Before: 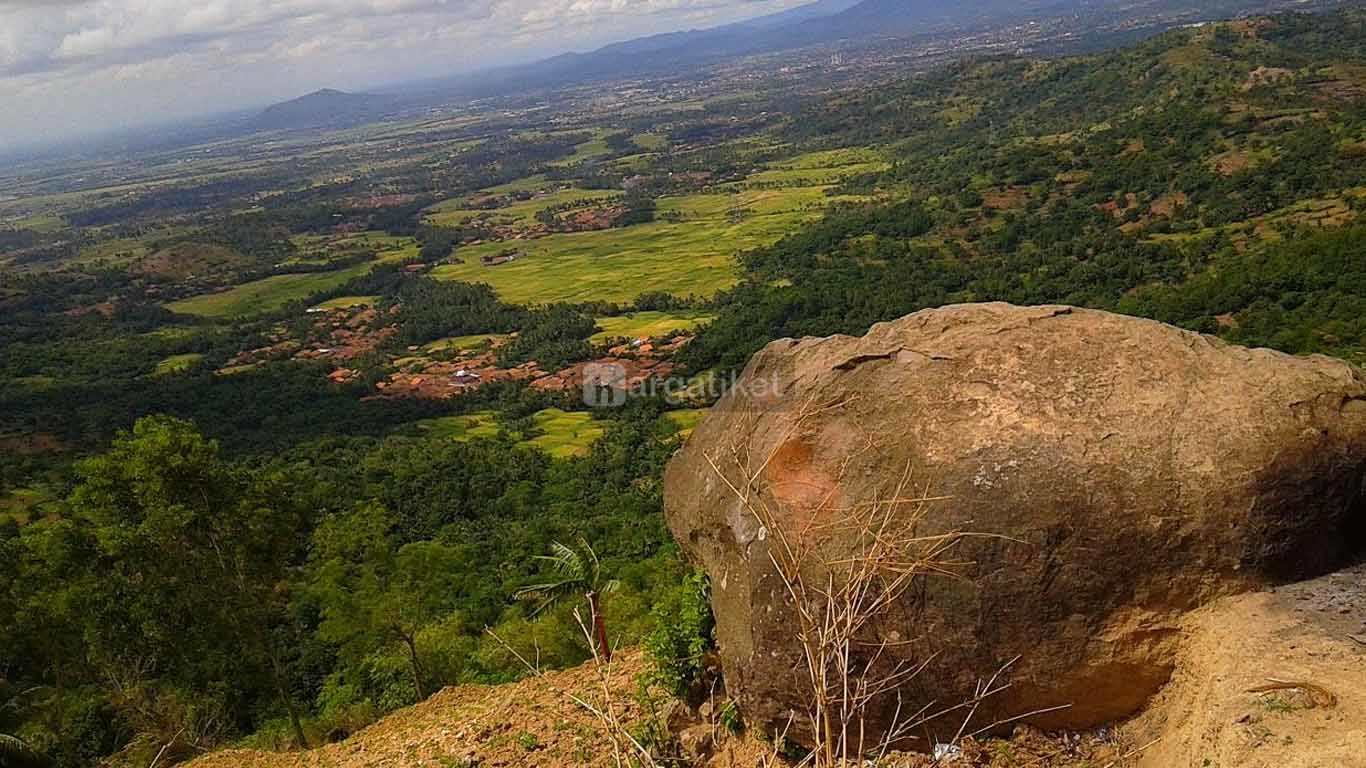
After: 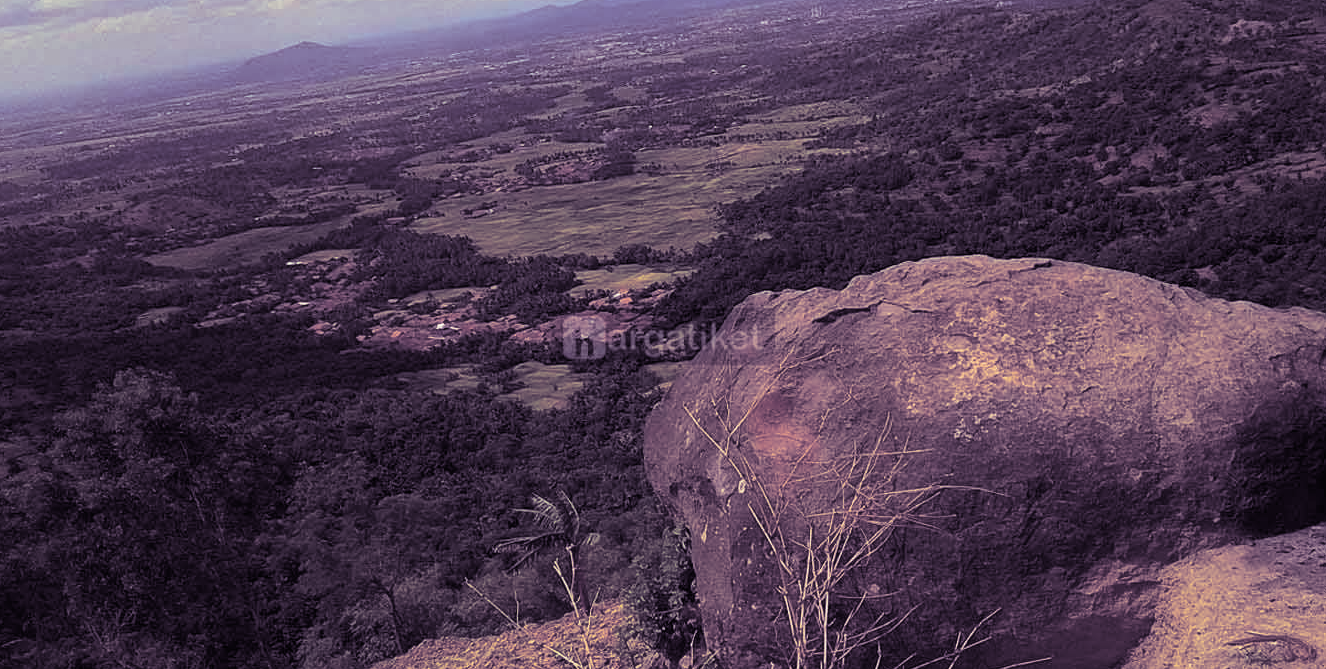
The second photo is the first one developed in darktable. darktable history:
crop: left 1.507%, top 6.147%, right 1.379%, bottom 6.637%
split-toning: shadows › hue 266.4°, shadows › saturation 0.4, highlights › hue 61.2°, highlights › saturation 0.3, compress 0%
